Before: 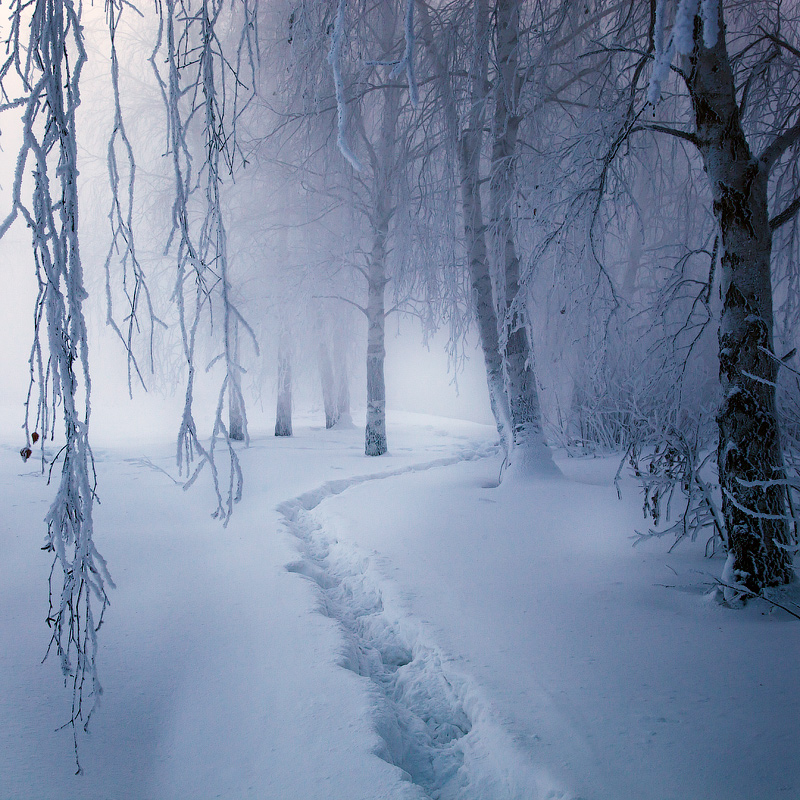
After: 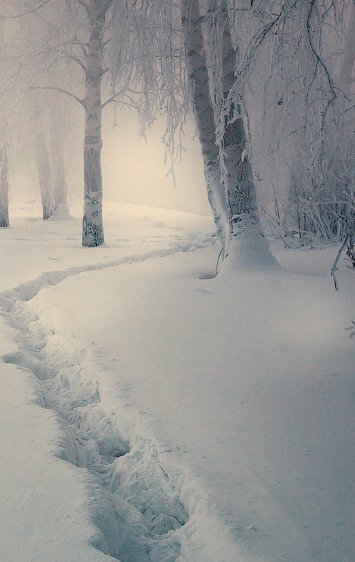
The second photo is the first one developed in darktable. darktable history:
white balance: red 1.123, blue 0.83
crop: left 35.432%, top 26.233%, right 20.145%, bottom 3.432%
